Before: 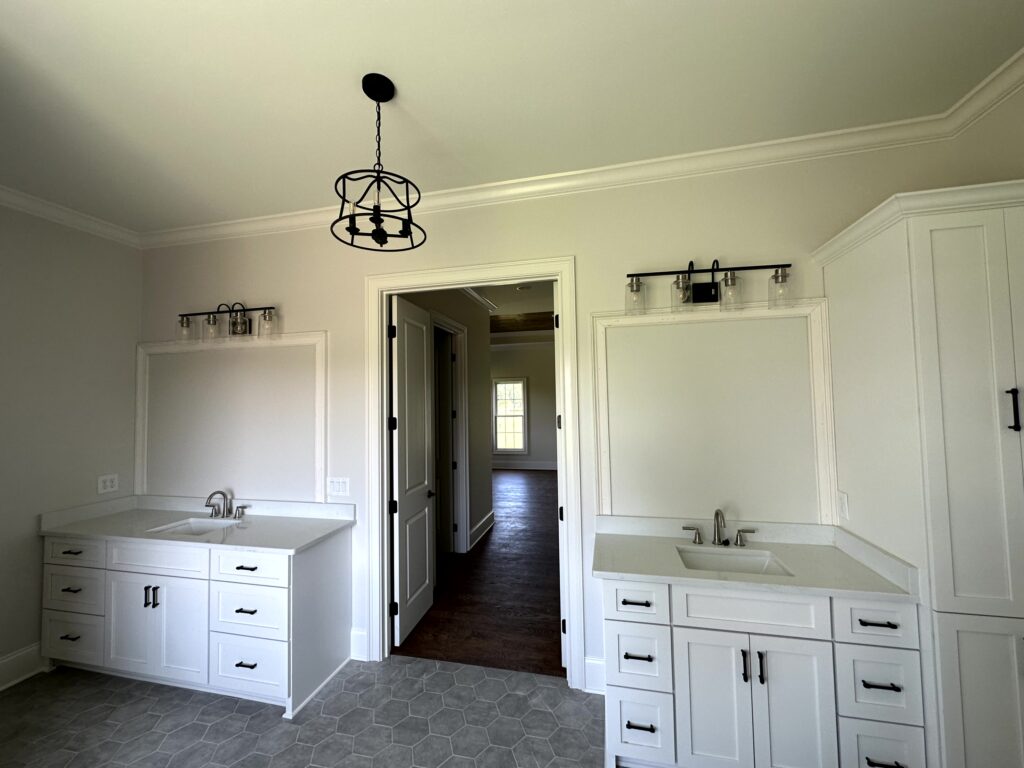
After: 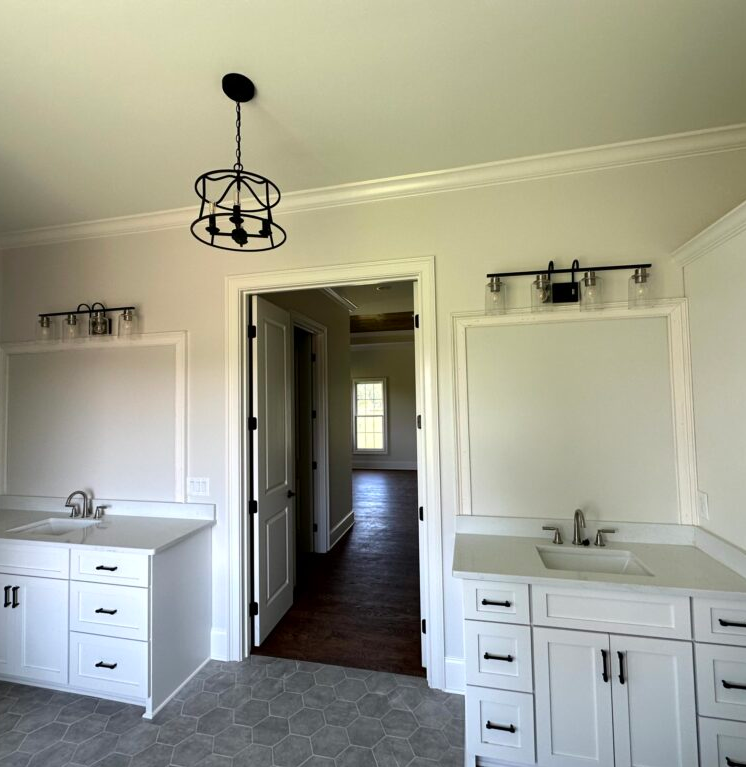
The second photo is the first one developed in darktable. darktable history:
crop: left 13.715%, top 0%, right 13.409%
